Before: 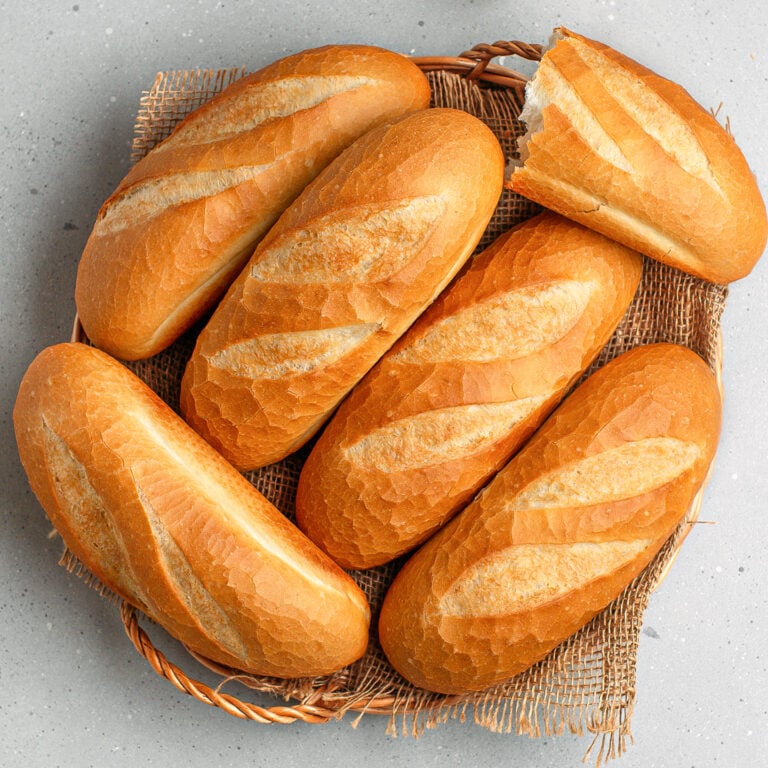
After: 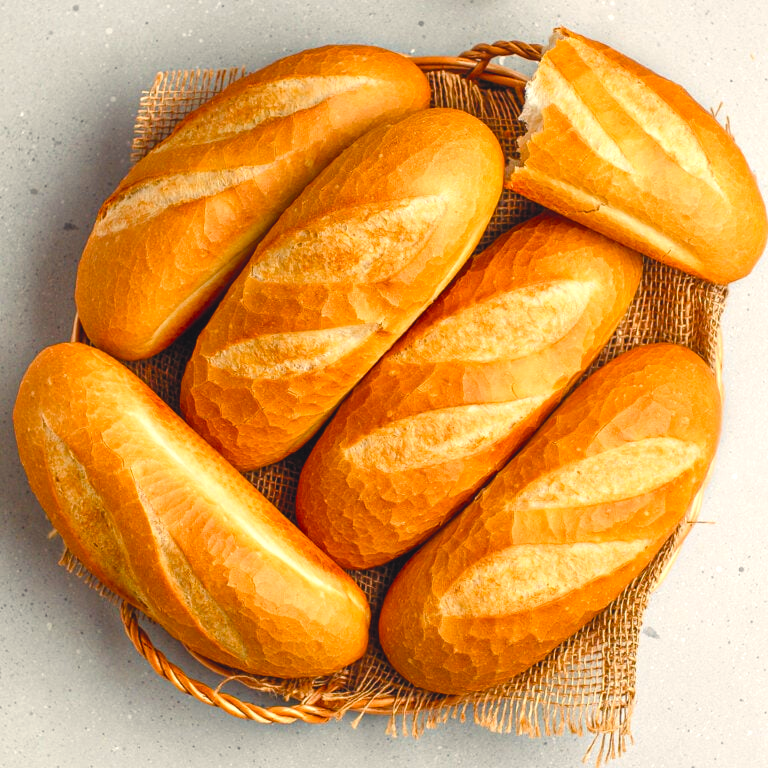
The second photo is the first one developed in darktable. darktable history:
color balance rgb: shadows lift › chroma 3%, shadows lift › hue 280.8°, power › hue 330°, highlights gain › chroma 3%, highlights gain › hue 75.6°, global offset › luminance 1.5%, perceptual saturation grading › global saturation 20%, perceptual saturation grading › highlights -25%, perceptual saturation grading › shadows 50%, global vibrance 30%
rgb levels: levels [[0.01, 0.419, 0.839], [0, 0.5, 1], [0, 0.5, 1]]
